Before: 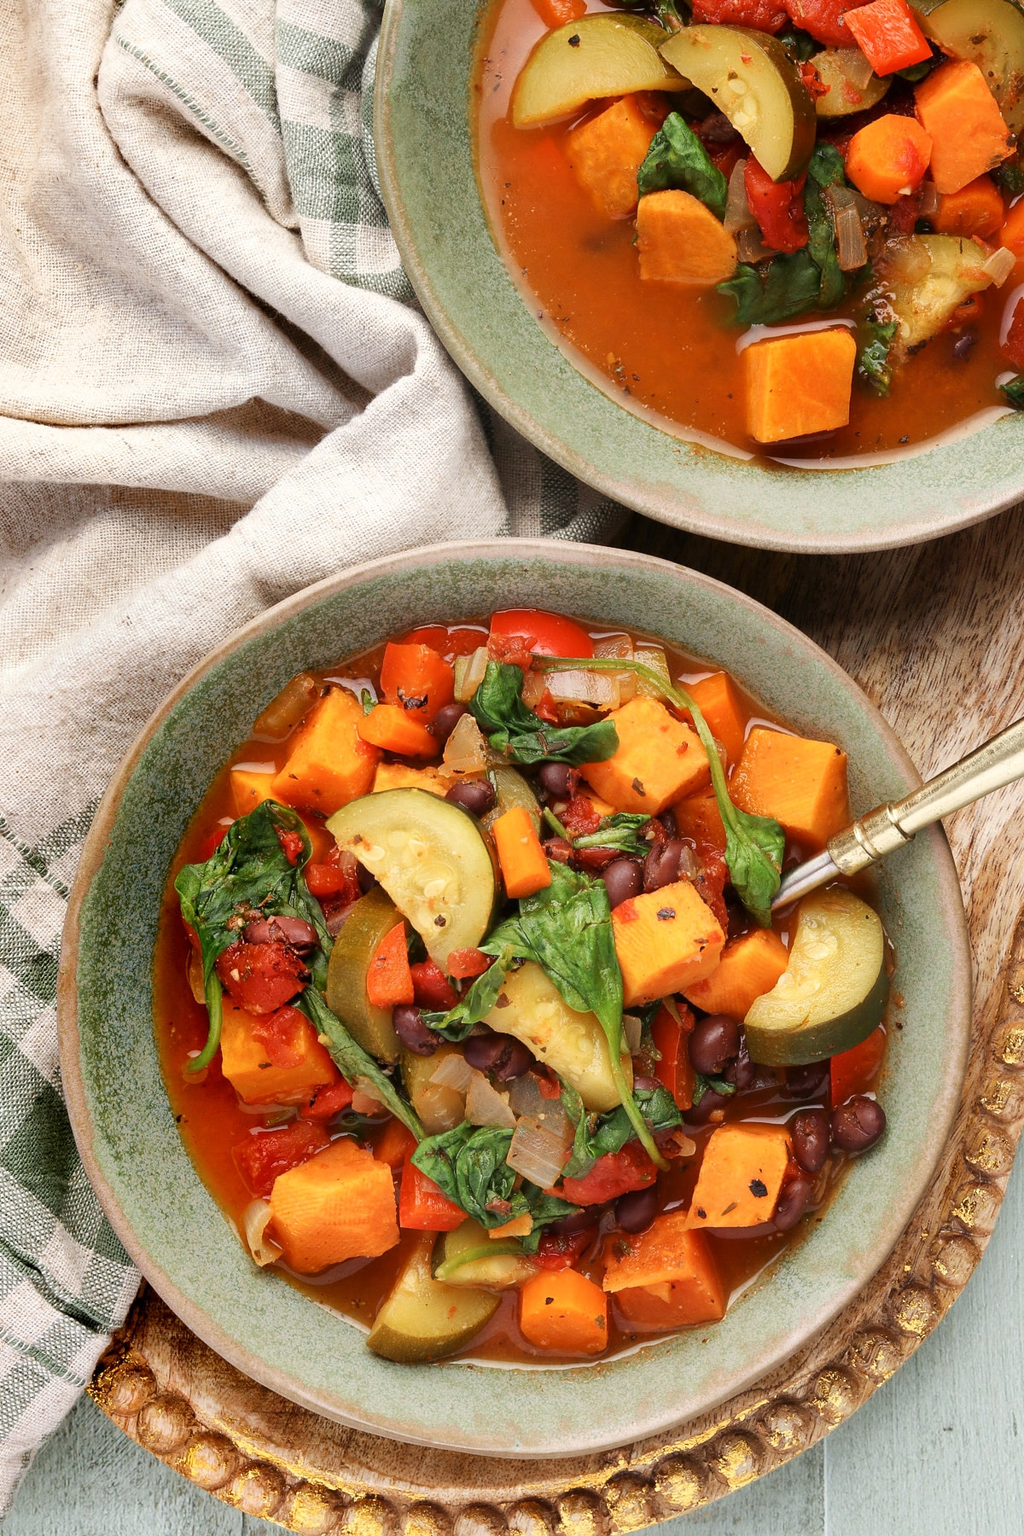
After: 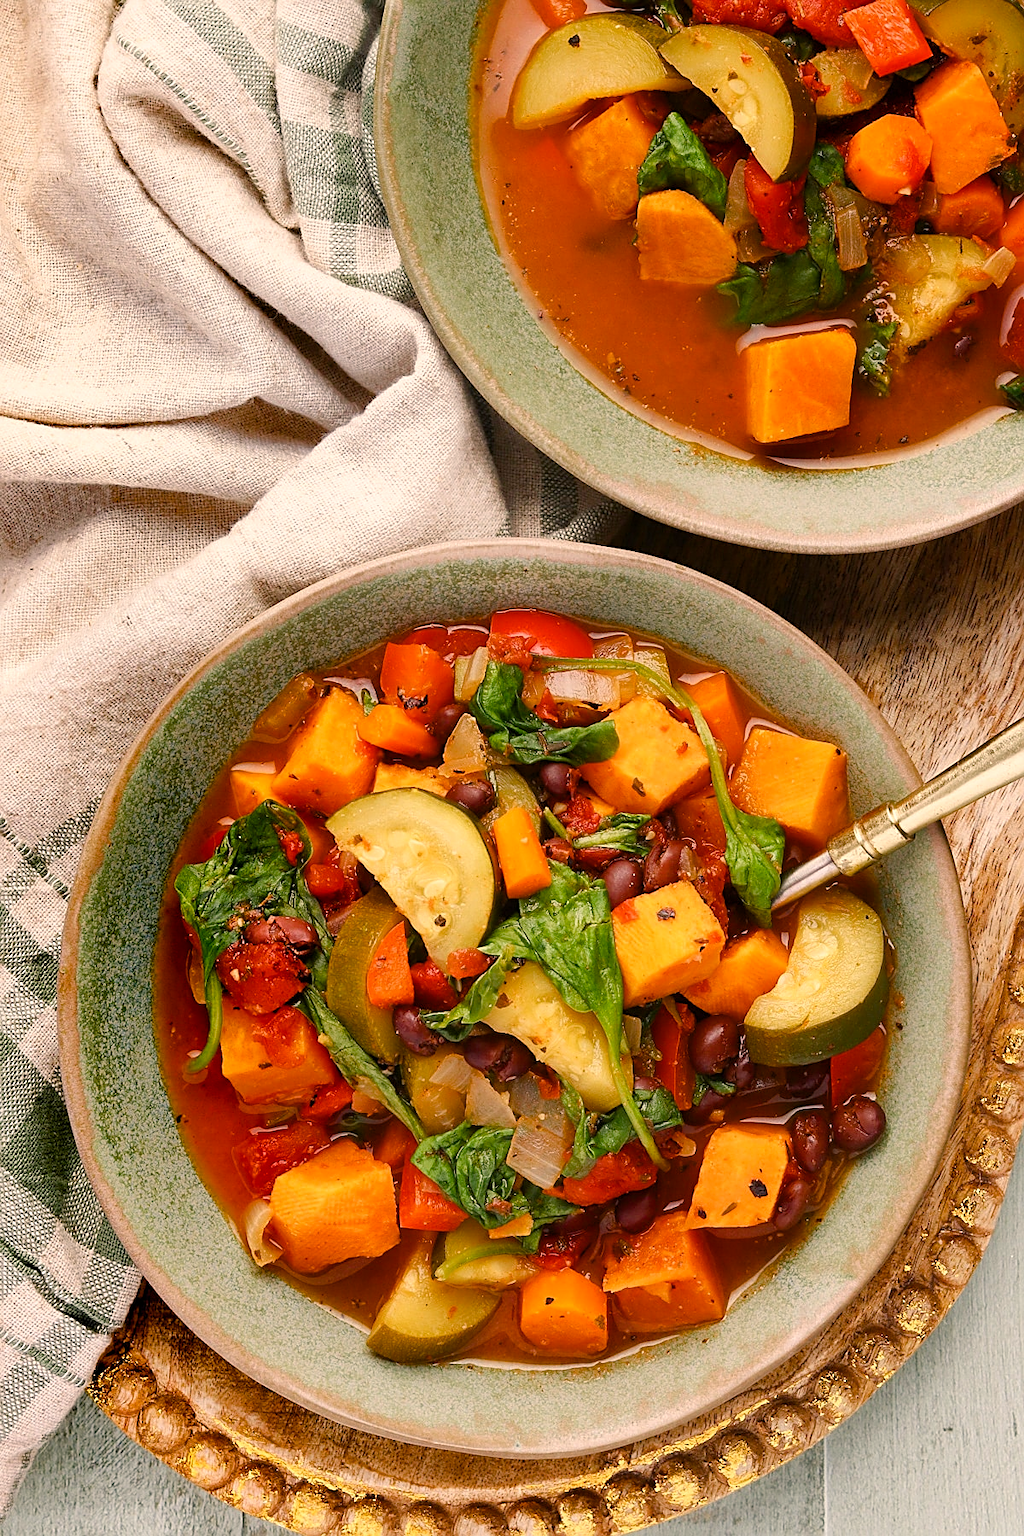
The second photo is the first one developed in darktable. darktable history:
color balance rgb: highlights gain › chroma 3.089%, highlights gain › hue 54.4°, linear chroma grading › mid-tones 7.666%, perceptual saturation grading › global saturation 20.79%, perceptual saturation grading › highlights -19.874%, perceptual saturation grading › shadows 29.967%, global vibrance 9.304%
sharpen: on, module defaults
